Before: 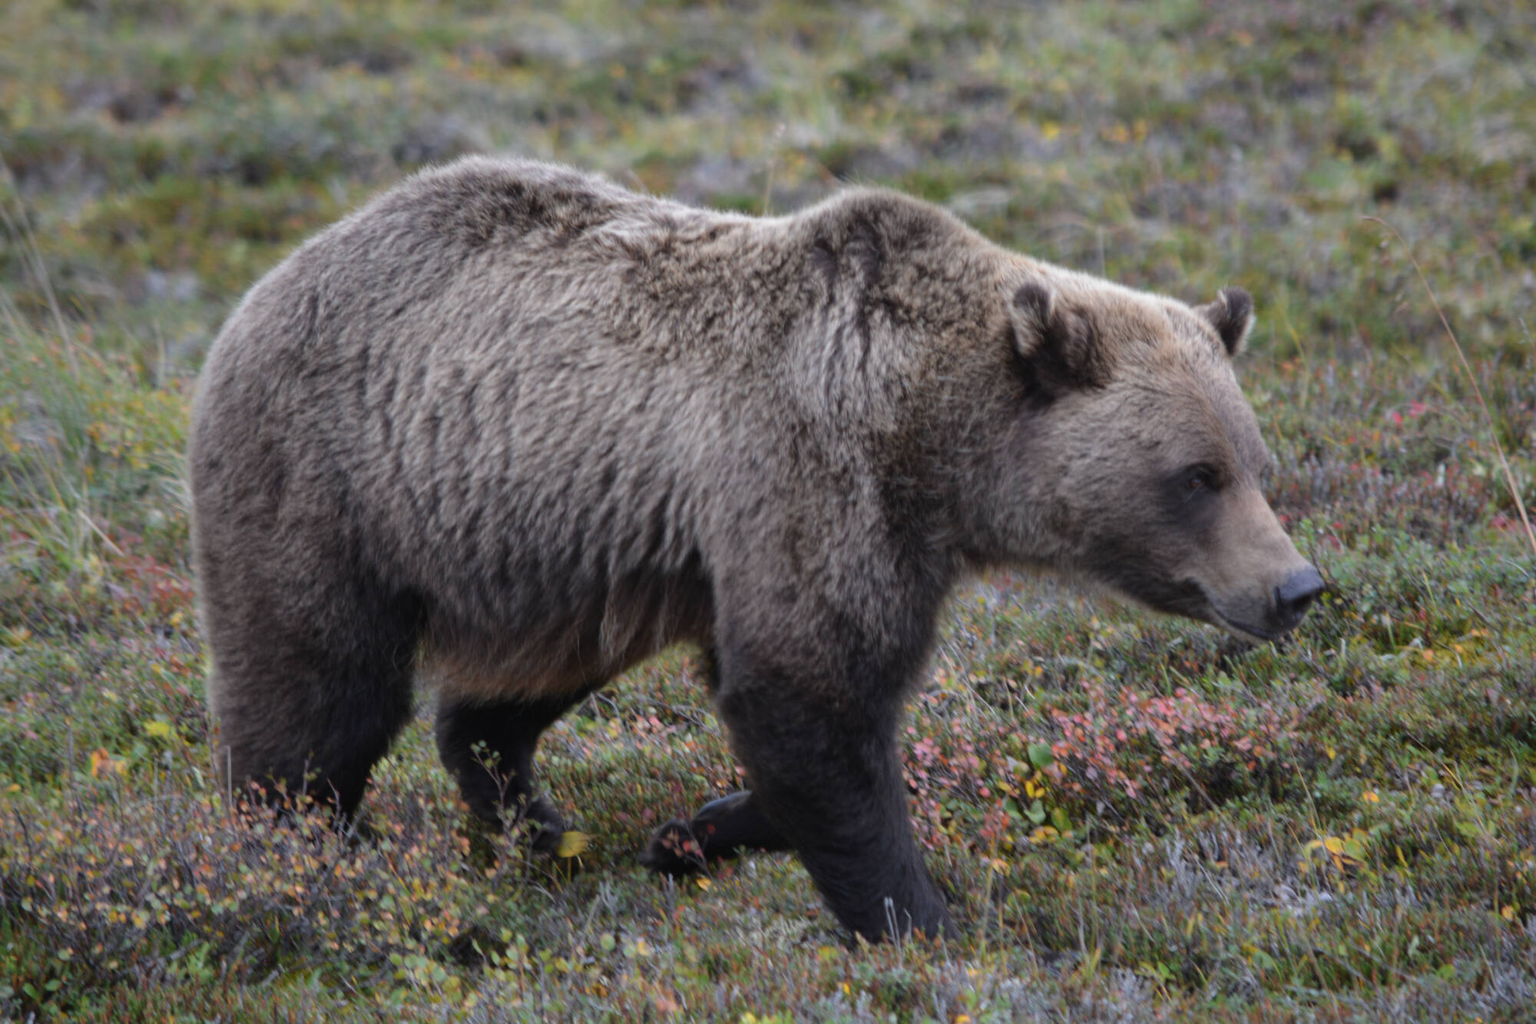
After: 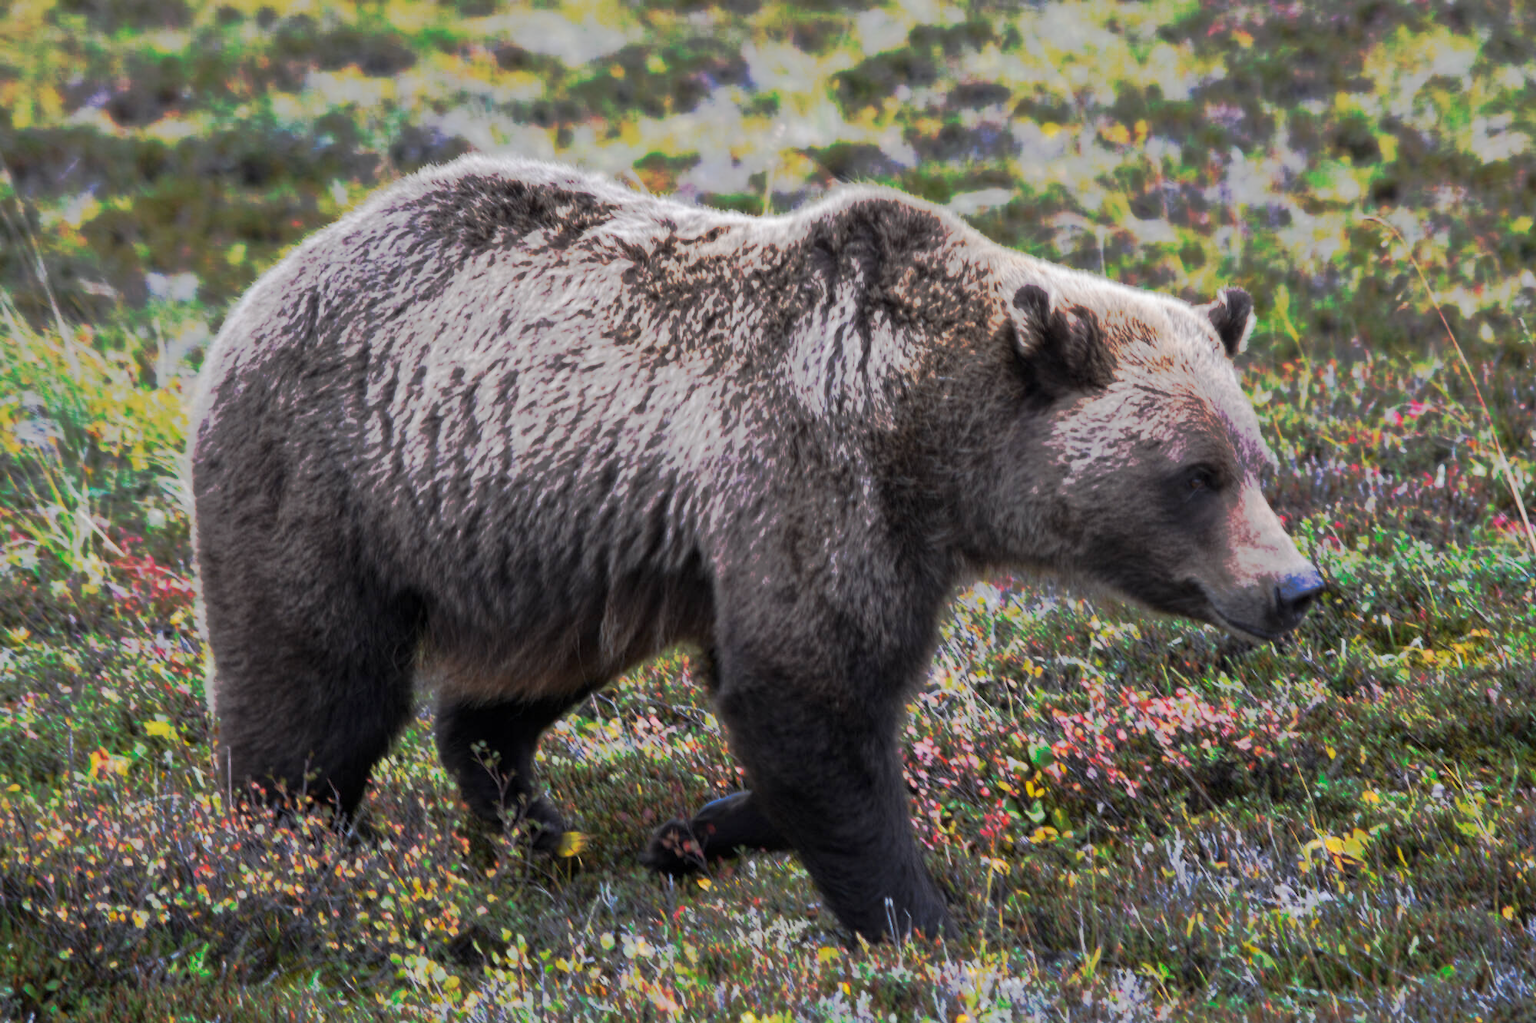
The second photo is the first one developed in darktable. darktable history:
tone curve: curves: ch0 [(0, 0) (0.003, 0.003) (0.011, 0.01) (0.025, 0.023) (0.044, 0.042) (0.069, 0.065) (0.1, 0.094) (0.136, 0.127) (0.177, 0.166) (0.224, 0.211) (0.277, 0.26) (0.335, 0.315) (0.399, 0.375) (0.468, 0.44) (0.543, 0.658) (0.623, 0.718) (0.709, 0.782) (0.801, 0.851) (0.898, 0.923) (1, 1)], preserve colors none
local contrast: highlights 100%, shadows 100%, detail 120%, midtone range 0.2
